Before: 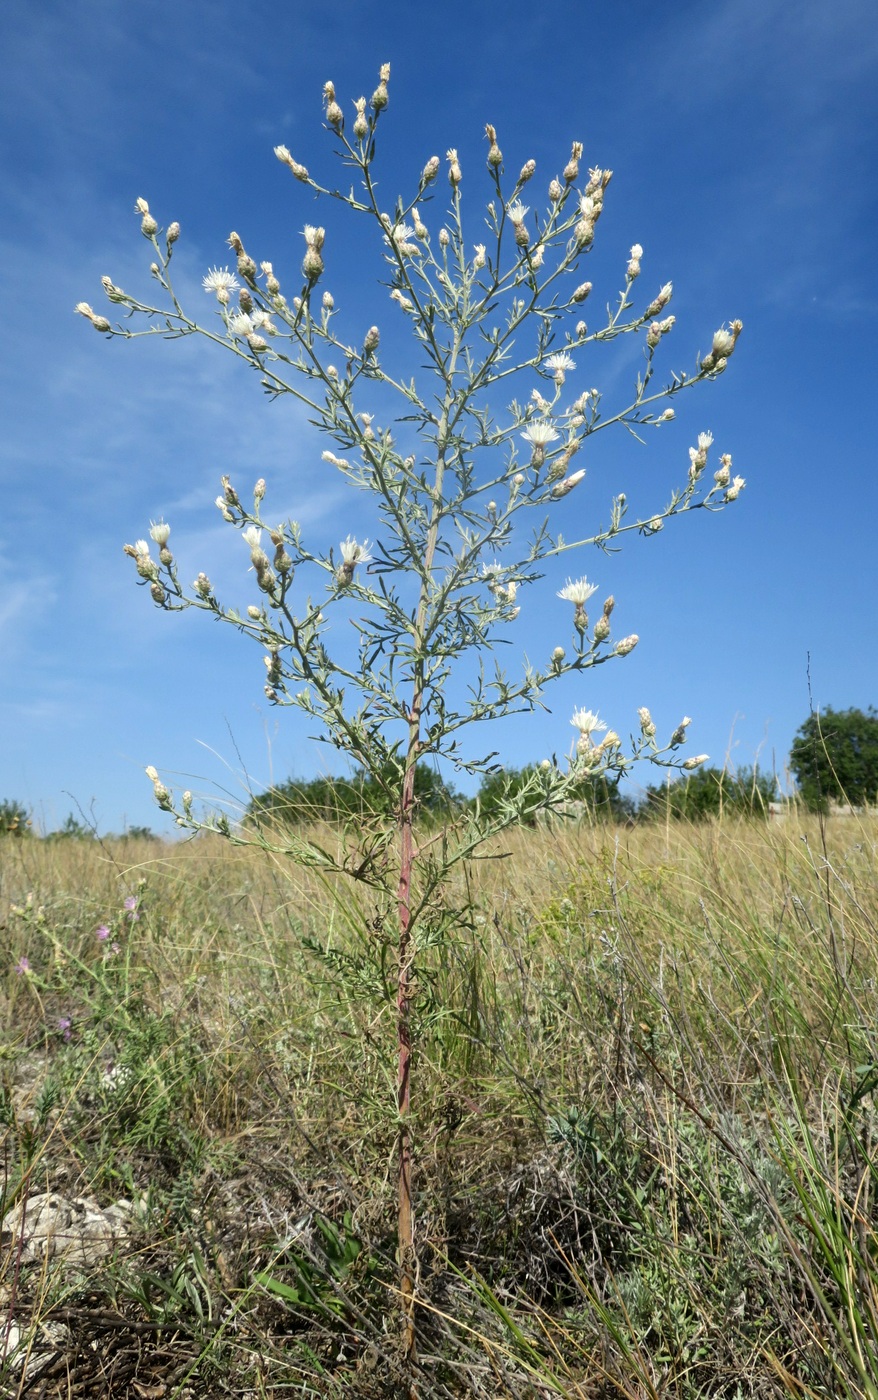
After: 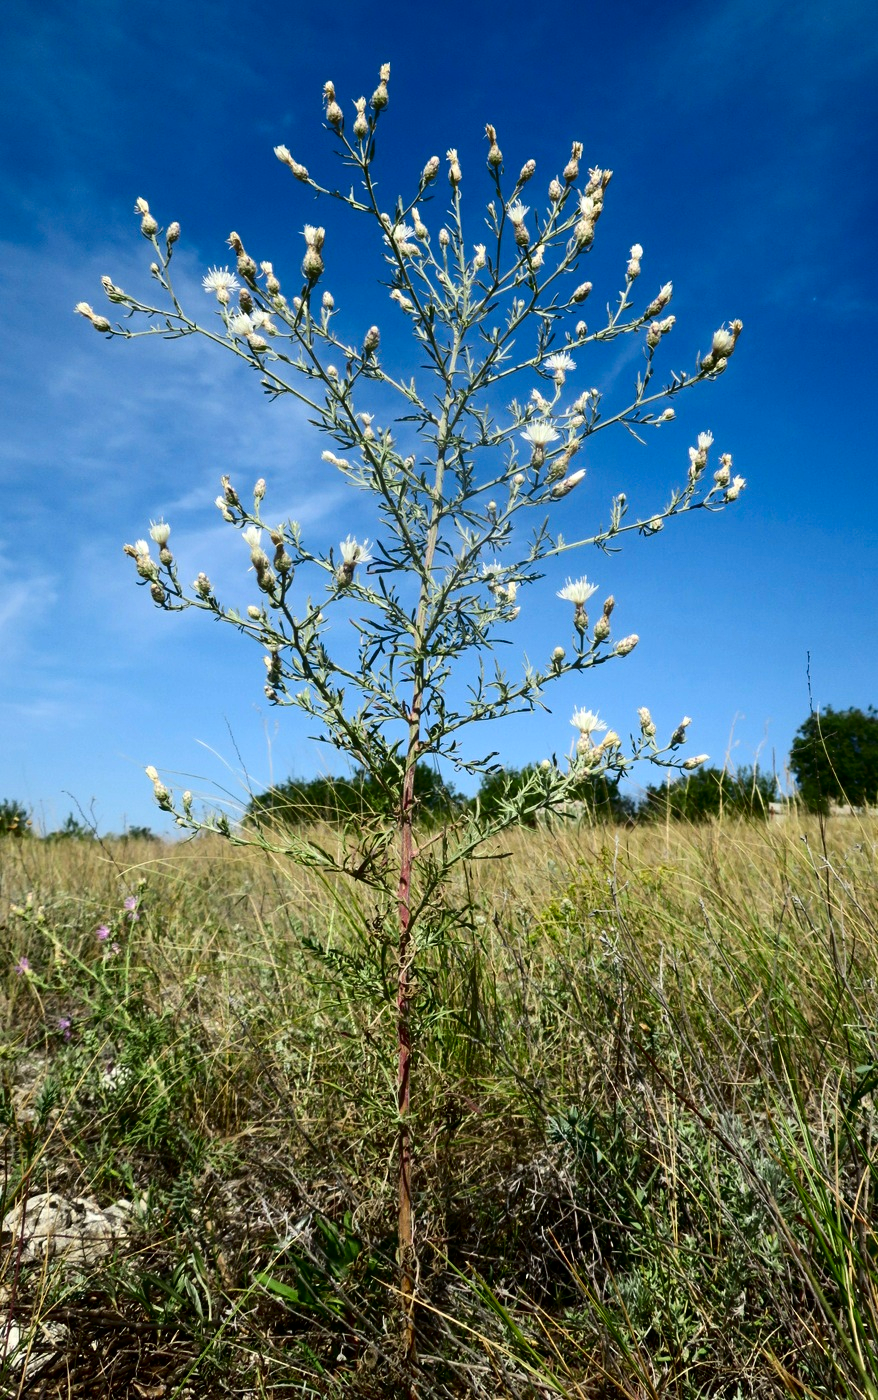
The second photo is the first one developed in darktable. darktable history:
contrast brightness saturation: contrast 0.218, brightness -0.181, saturation 0.235
